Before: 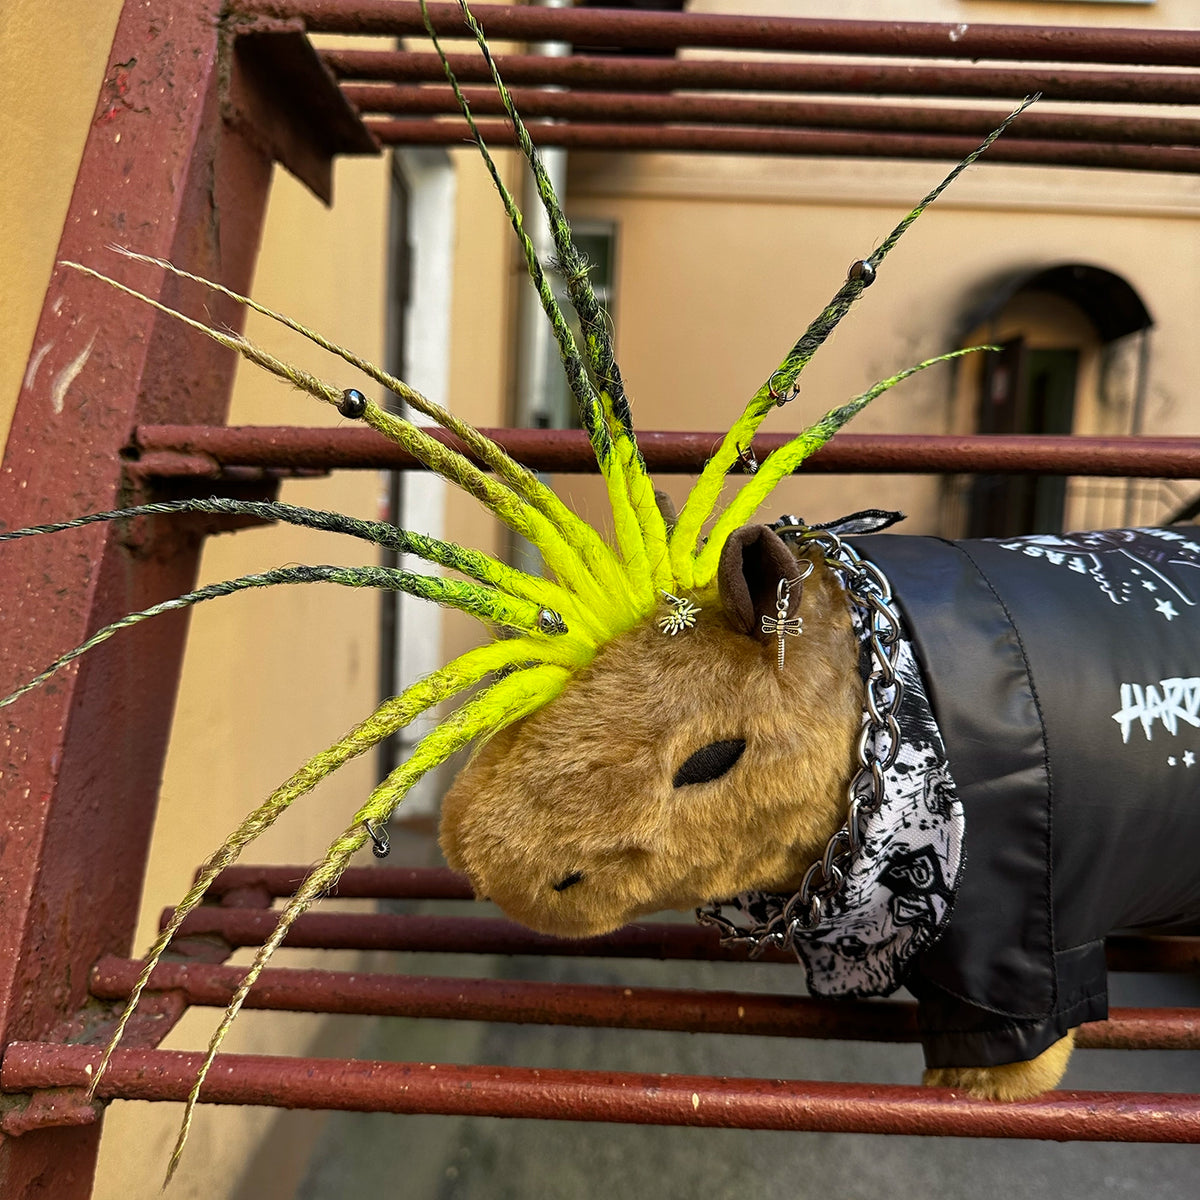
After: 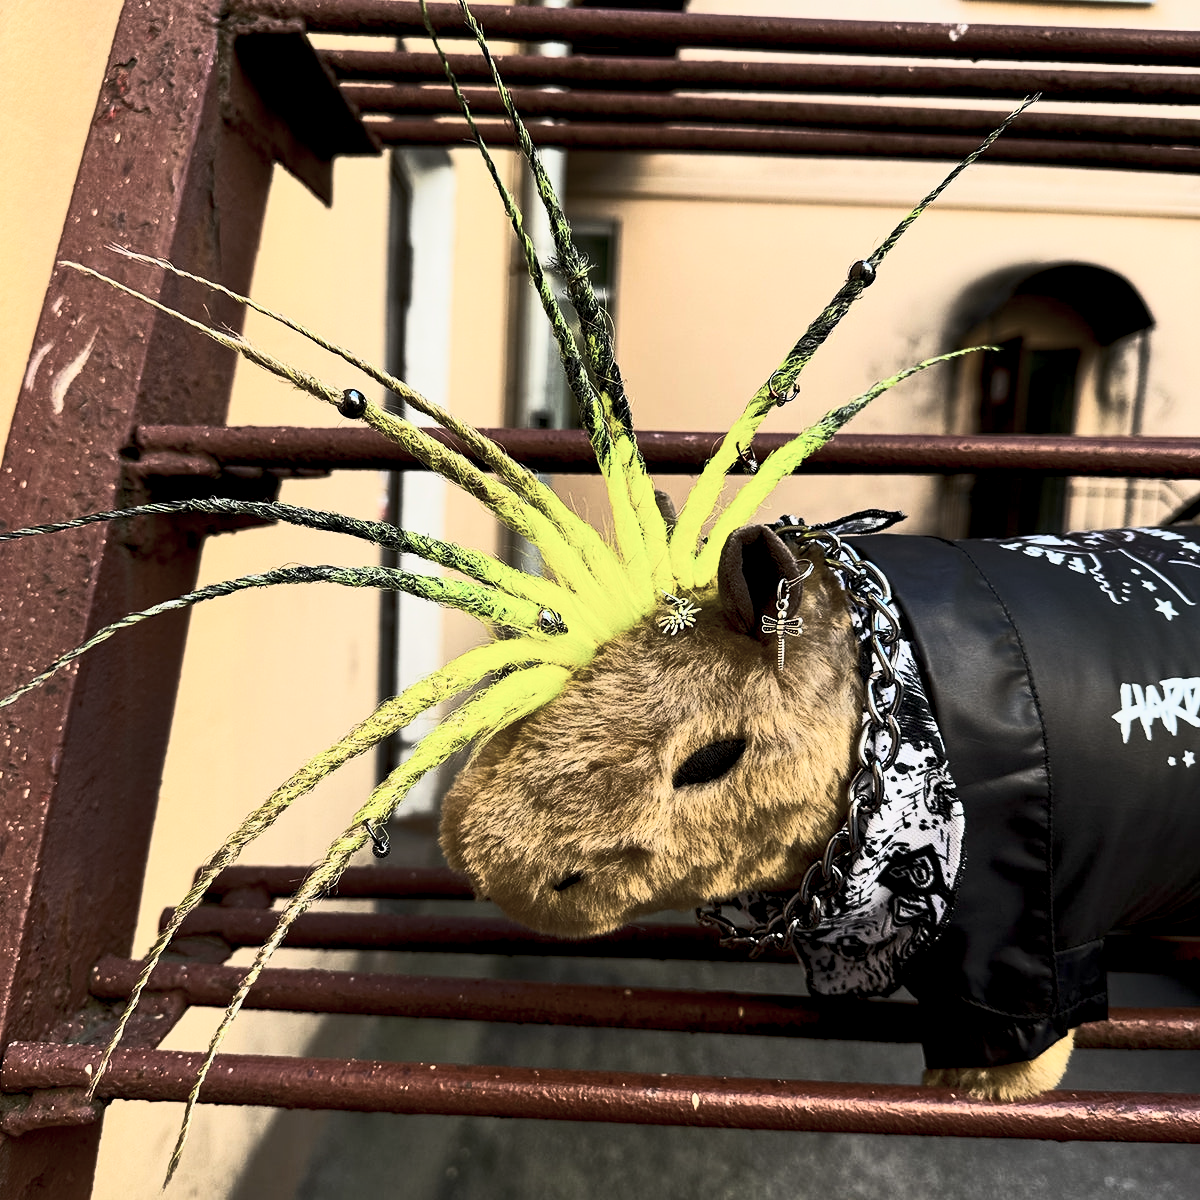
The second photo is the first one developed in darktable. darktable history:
tone curve: curves: ch0 [(0, 0) (0.427, 0.375) (0.616, 0.801) (1, 1)], color space Lab, linked channels, preserve colors none
color balance rgb: contrast -10%
exposure: black level correction 0.009, exposure 0.014 EV, compensate highlight preservation false
contrast brightness saturation: contrast 0.1, saturation -0.36
shadows and highlights: shadows -23.08, highlights 46.15, soften with gaussian
